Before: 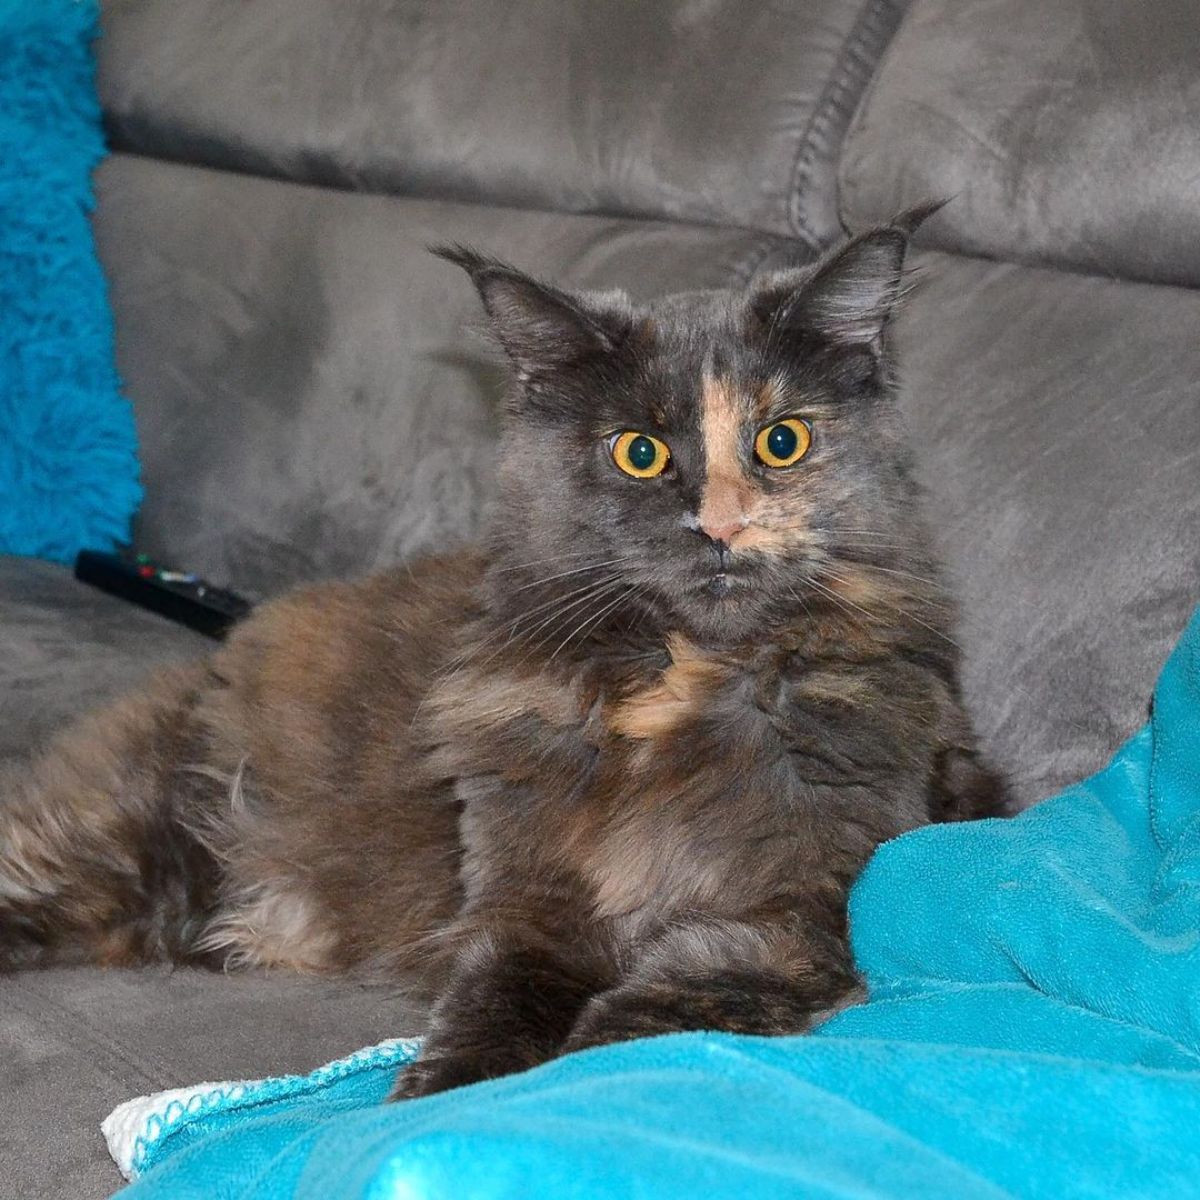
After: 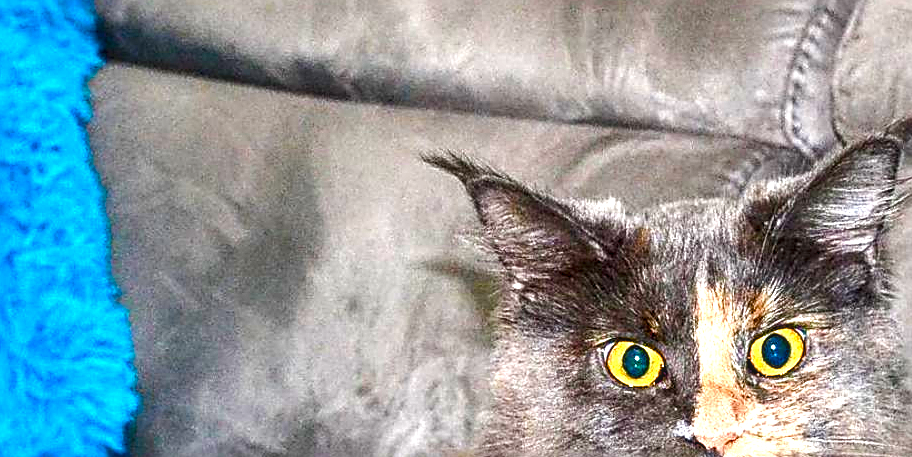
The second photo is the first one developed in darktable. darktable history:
exposure: black level correction 0, exposure 0.702 EV, compensate highlight preservation false
crop: left 0.511%, top 7.65%, right 23.448%, bottom 54.198%
local contrast: on, module defaults
color balance rgb: linear chroma grading › shadows 19.383%, linear chroma grading › highlights 2.331%, linear chroma grading › mid-tones 10.309%, perceptual saturation grading › global saturation 19.389%, perceptual saturation grading › highlights -25.858%, perceptual saturation grading › shadows 50.107%, perceptual brilliance grading › highlights 12.786%, perceptual brilliance grading › mid-tones 8.666%, perceptual brilliance grading › shadows -17.92%, global vibrance 2.926%
tone equalizer: -8 EV -0.419 EV, -7 EV -0.371 EV, -6 EV -0.301 EV, -5 EV -0.248 EV, -3 EV 0.25 EV, -2 EV 0.331 EV, -1 EV 0.412 EV, +0 EV 0.397 EV
contrast brightness saturation: contrast 0.088, saturation 0.28
sharpen: radius 2.849, amount 0.724
